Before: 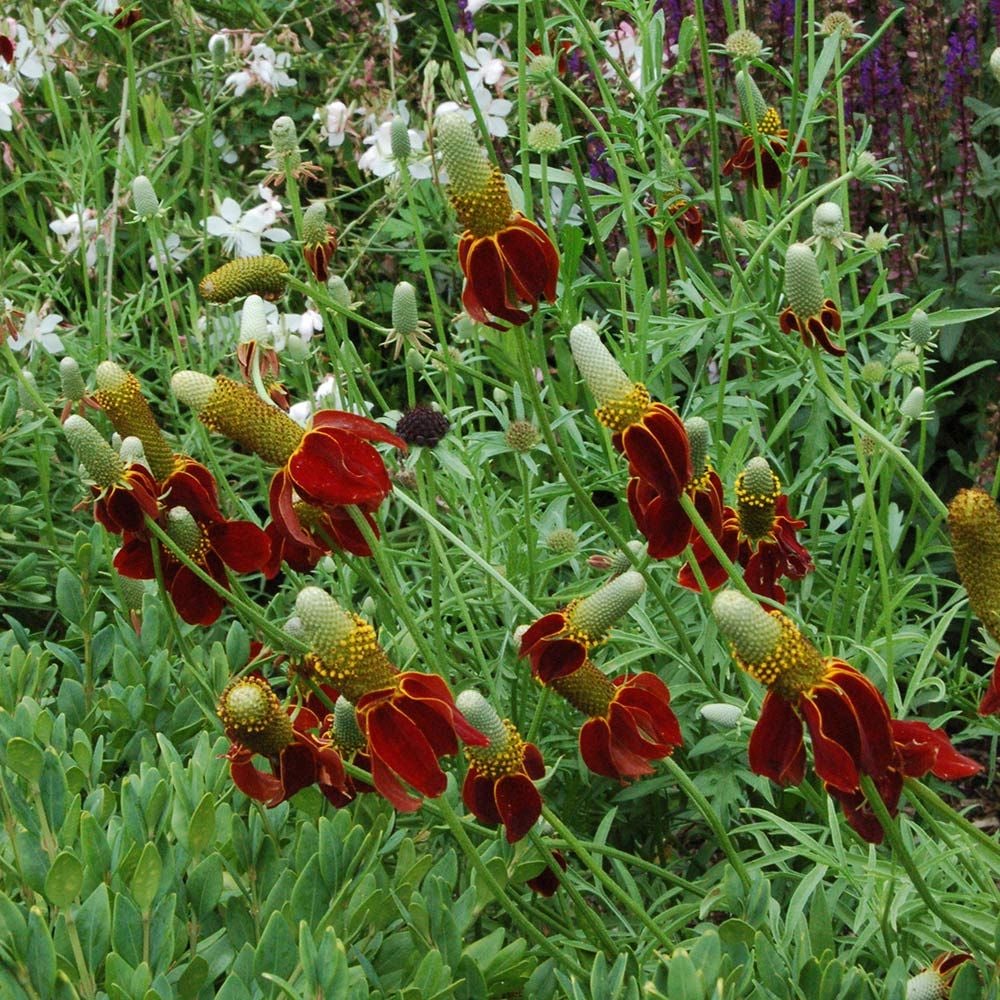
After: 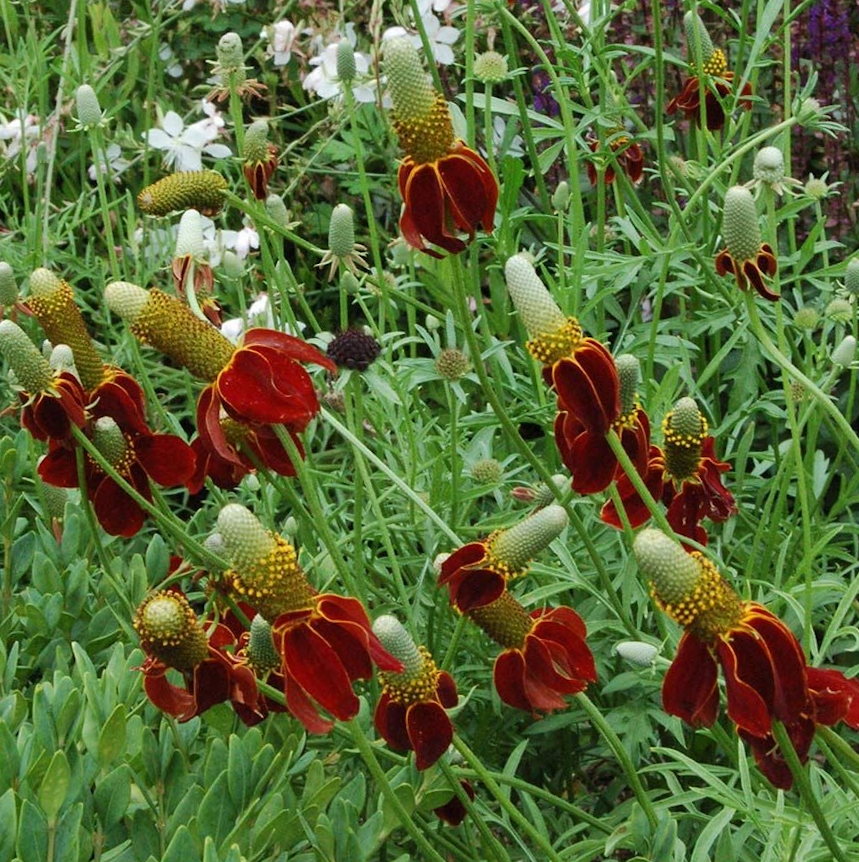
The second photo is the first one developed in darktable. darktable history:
crop and rotate: angle -2.97°, left 5.147%, top 5.198%, right 4.613%, bottom 4.172%
